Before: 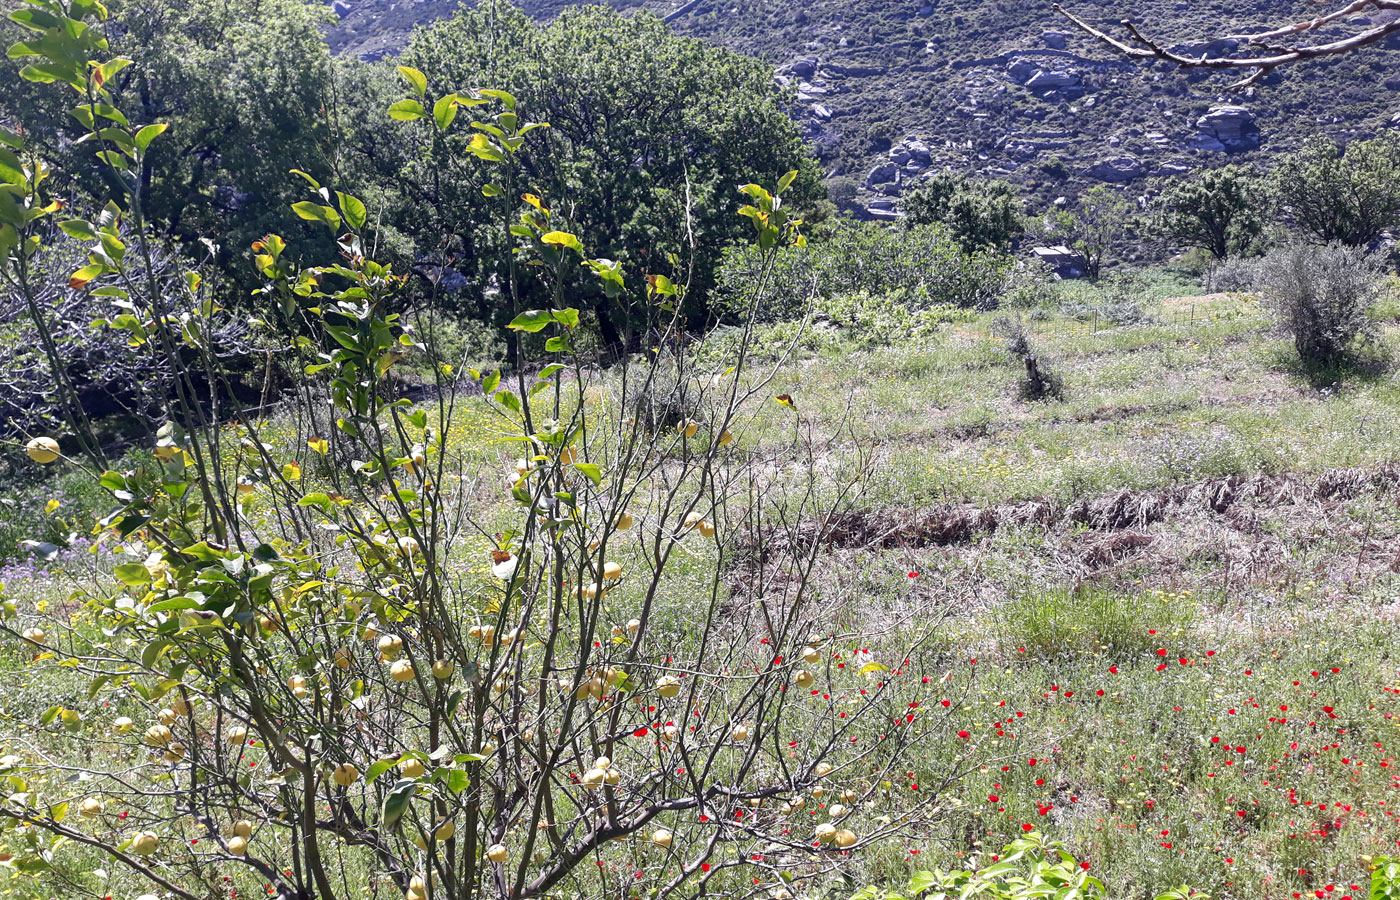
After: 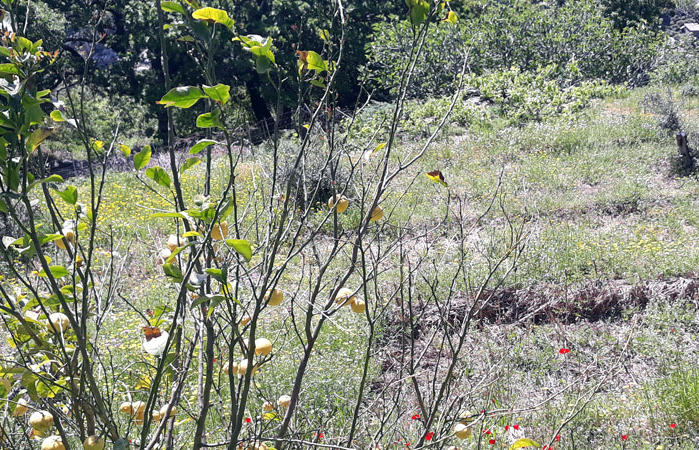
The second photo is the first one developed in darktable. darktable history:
color balance: mode lift, gamma, gain (sRGB), lift [1, 1, 1.022, 1.026]
crop: left 25%, top 25%, right 25%, bottom 25%
